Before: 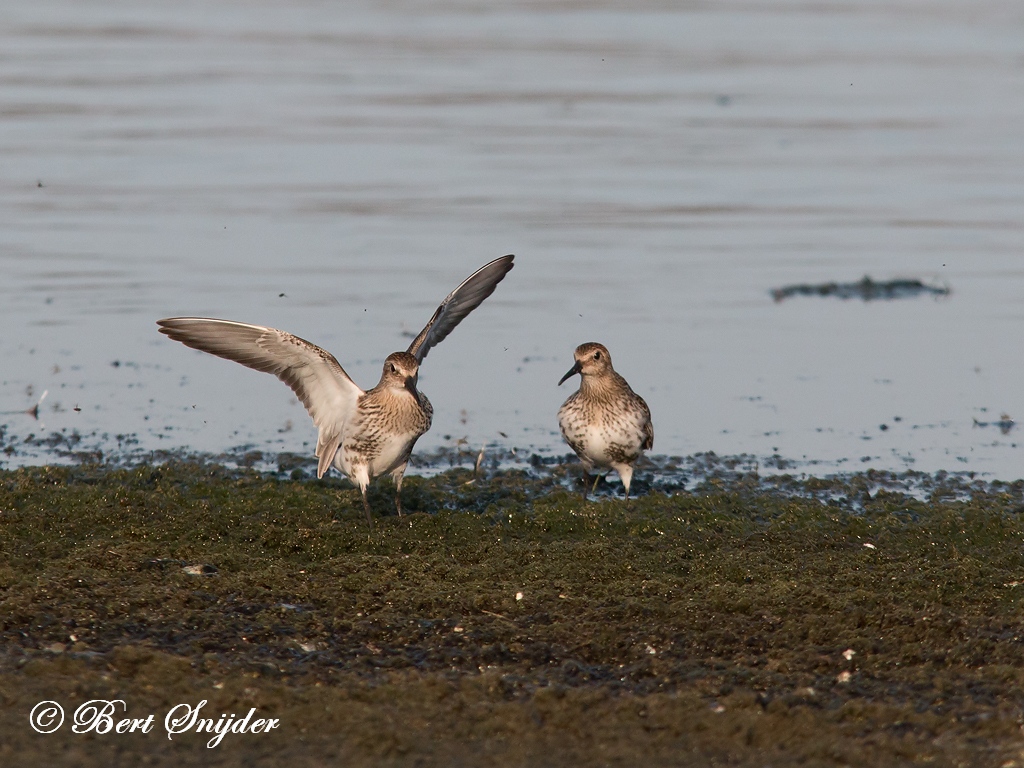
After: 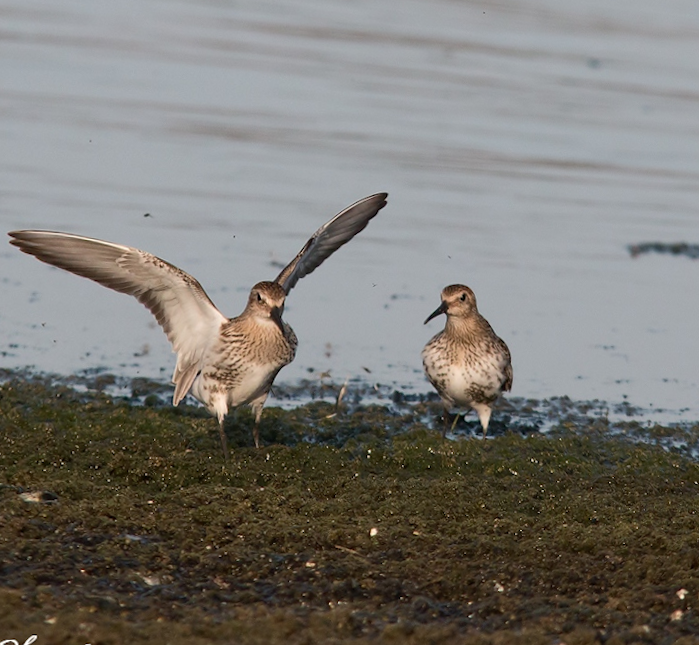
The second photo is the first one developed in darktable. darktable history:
crop and rotate: angle -3.27°, left 14.277%, top 0.028%, right 10.766%, bottom 0.028%
rotate and perspective: rotation -0.013°, lens shift (vertical) -0.027, lens shift (horizontal) 0.178, crop left 0.016, crop right 0.989, crop top 0.082, crop bottom 0.918
